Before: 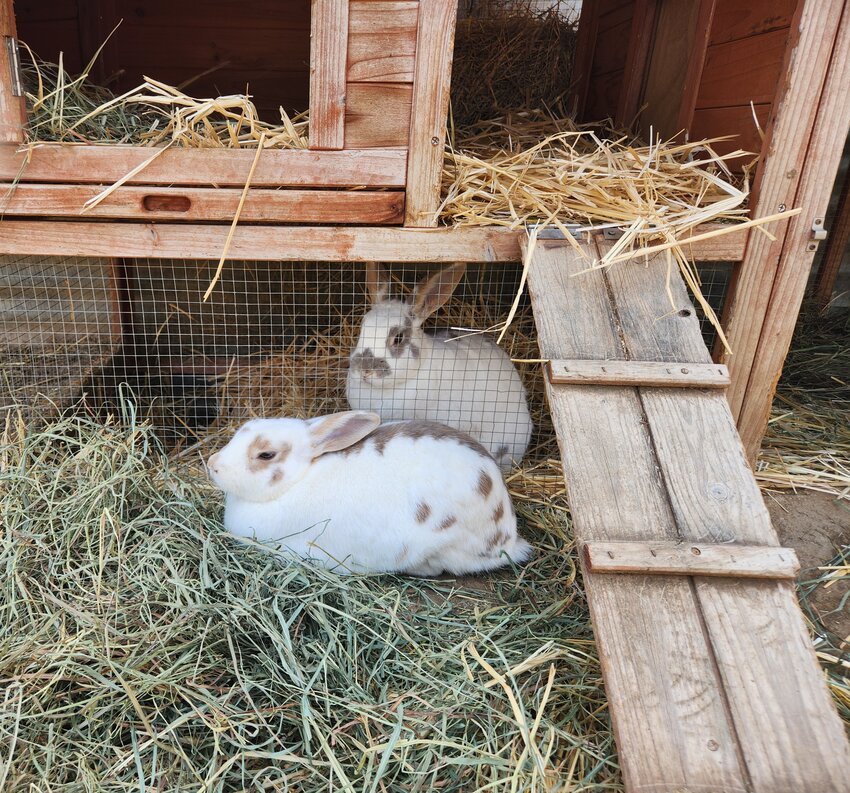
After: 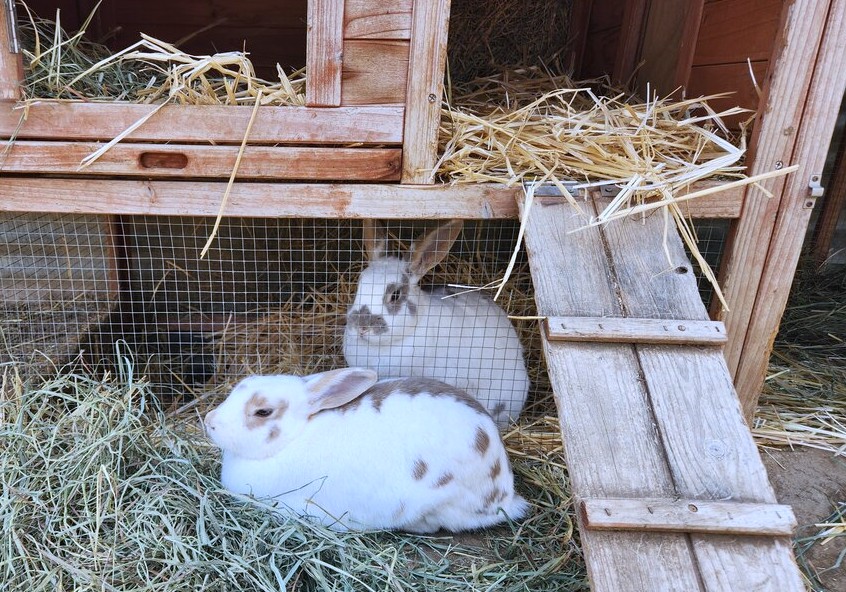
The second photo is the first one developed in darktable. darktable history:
white balance: red 0.948, green 1.02, blue 1.176
crop: left 0.387%, top 5.469%, bottom 19.809%
